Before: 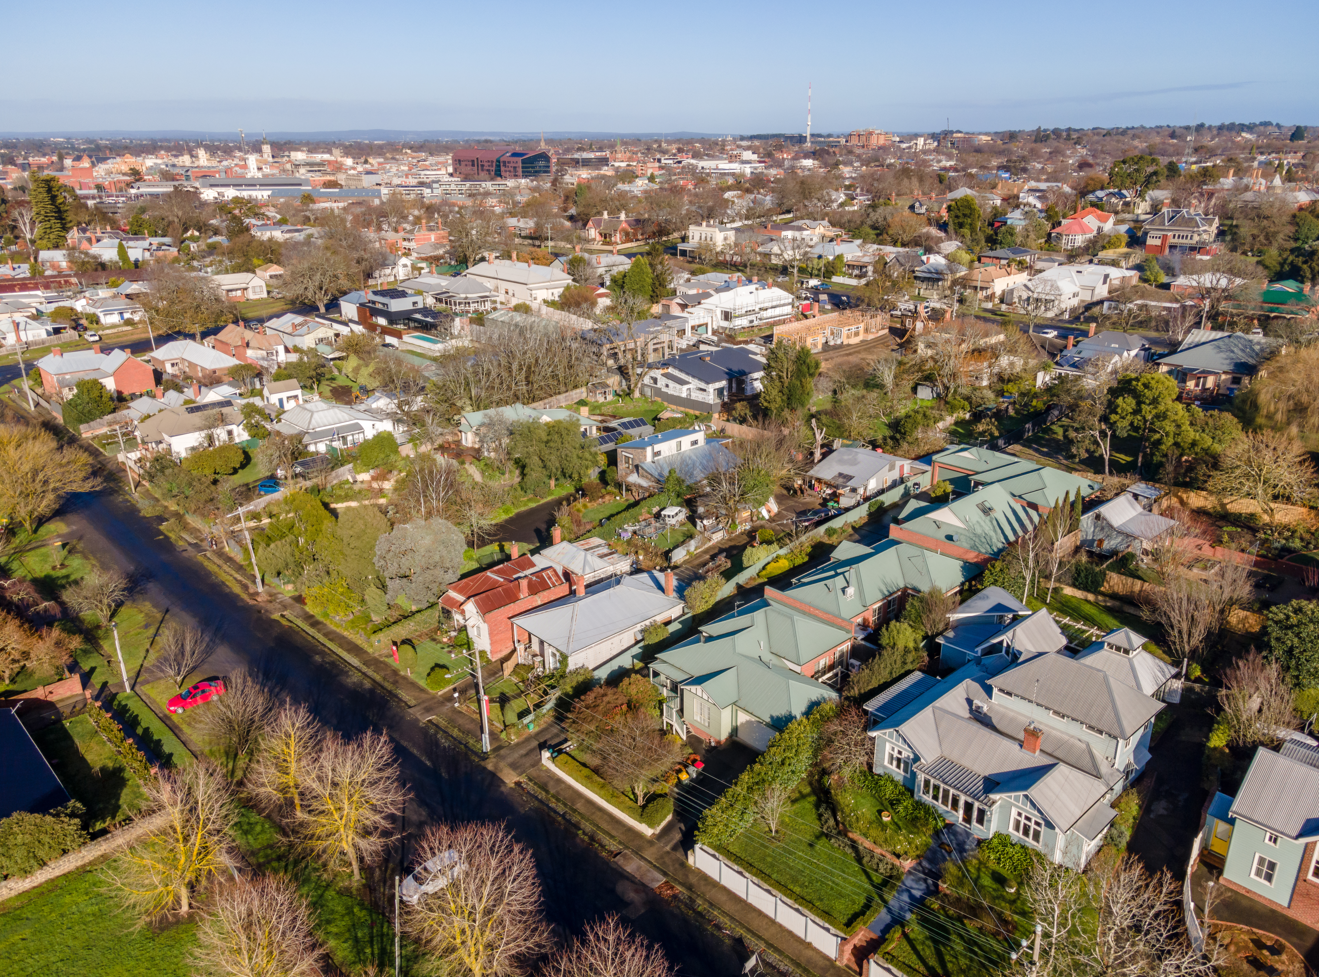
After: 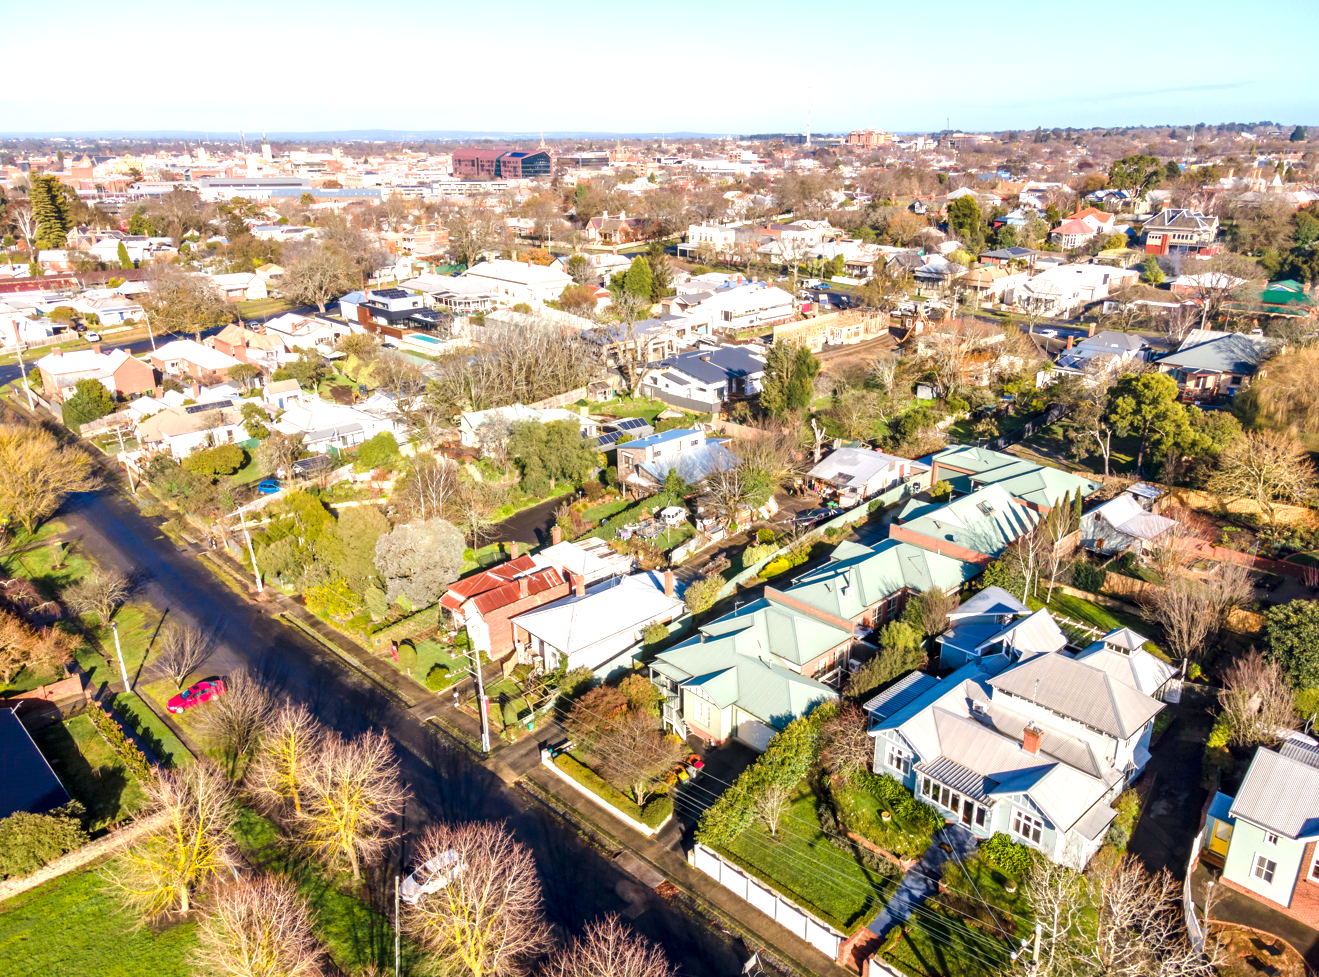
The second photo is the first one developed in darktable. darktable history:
exposure: black level correction 0.001, exposure 1.047 EV, compensate highlight preservation false
